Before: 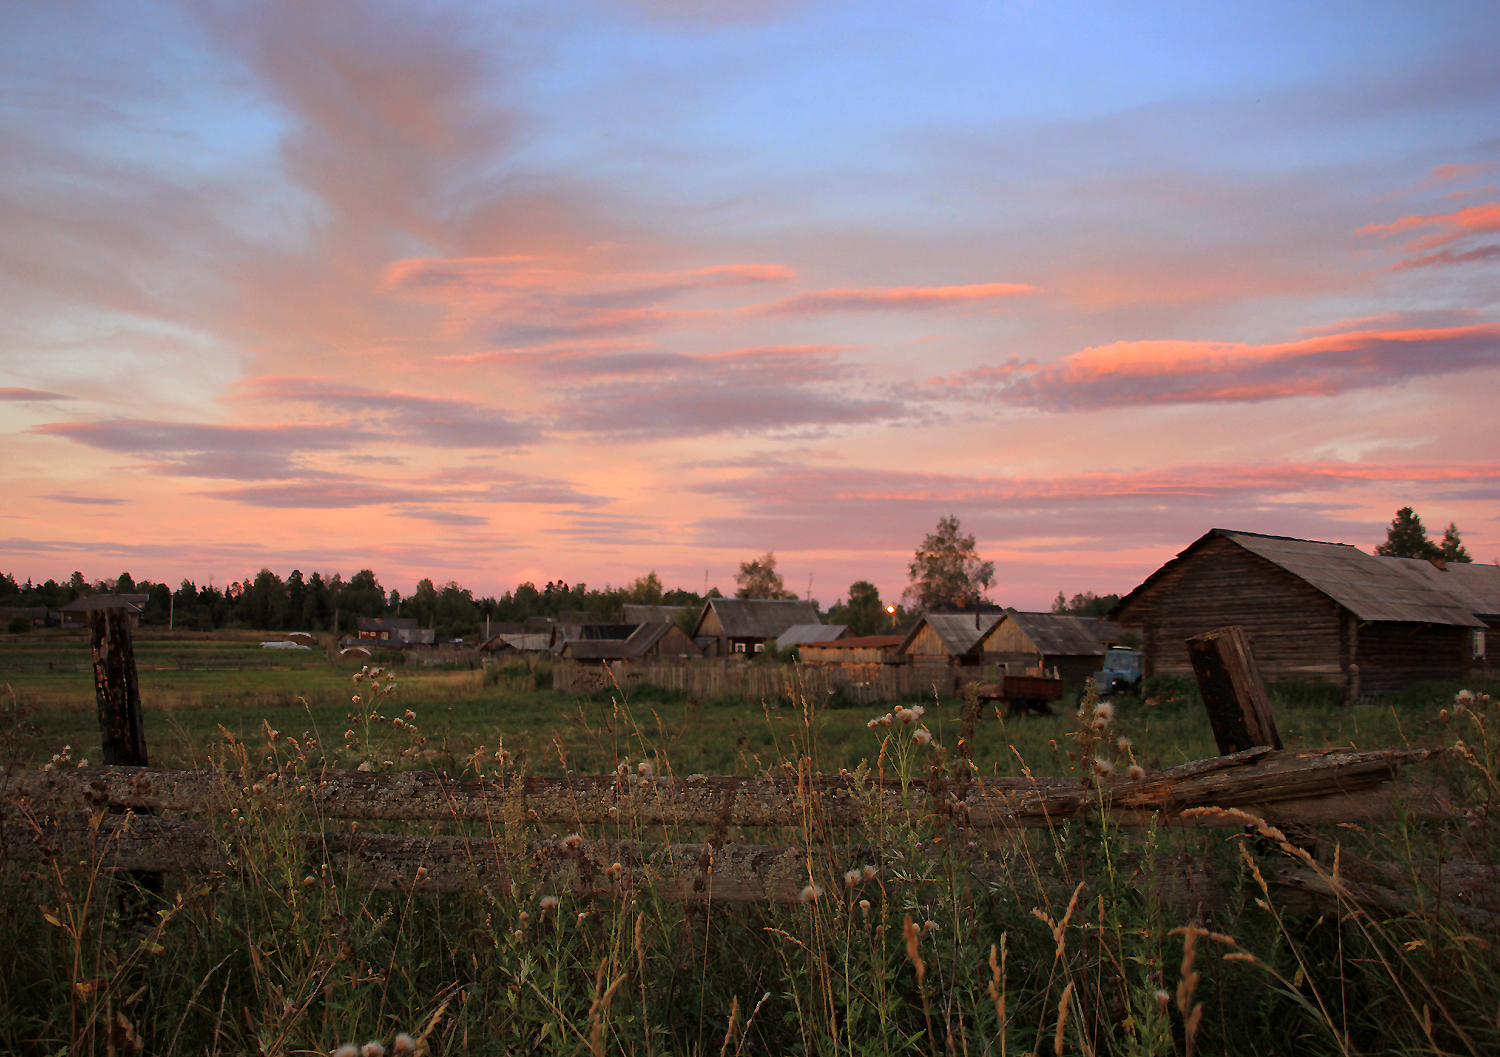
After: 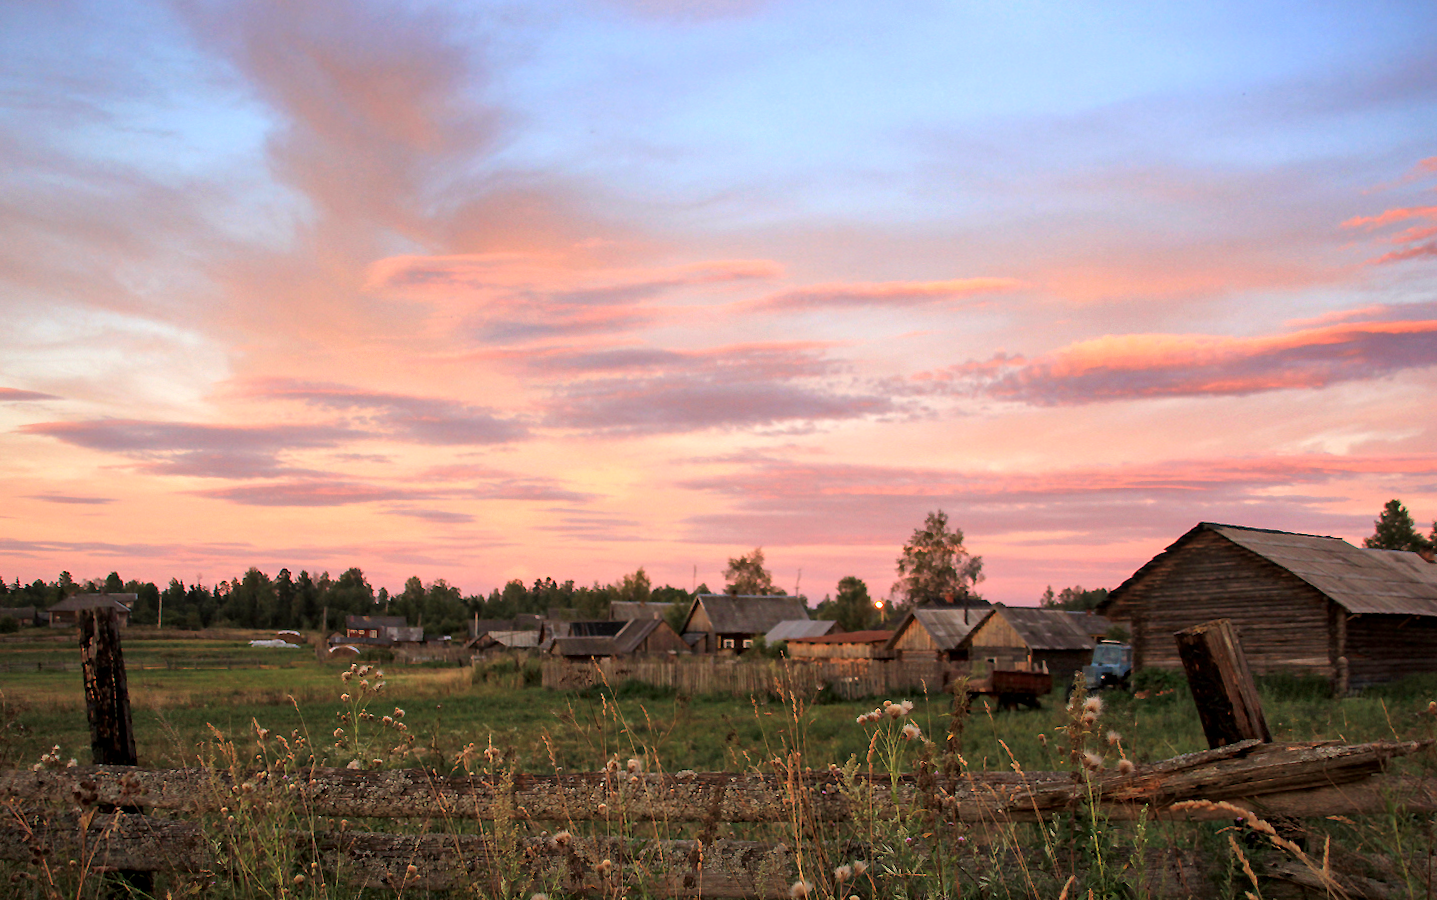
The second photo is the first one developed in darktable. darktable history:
velvia: strength 14.48%
local contrast: on, module defaults
crop and rotate: angle 0.313°, left 0.438%, right 2.969%, bottom 14.113%
exposure: black level correction 0.001, exposure 0.499 EV, compensate exposure bias true, compensate highlight preservation false
